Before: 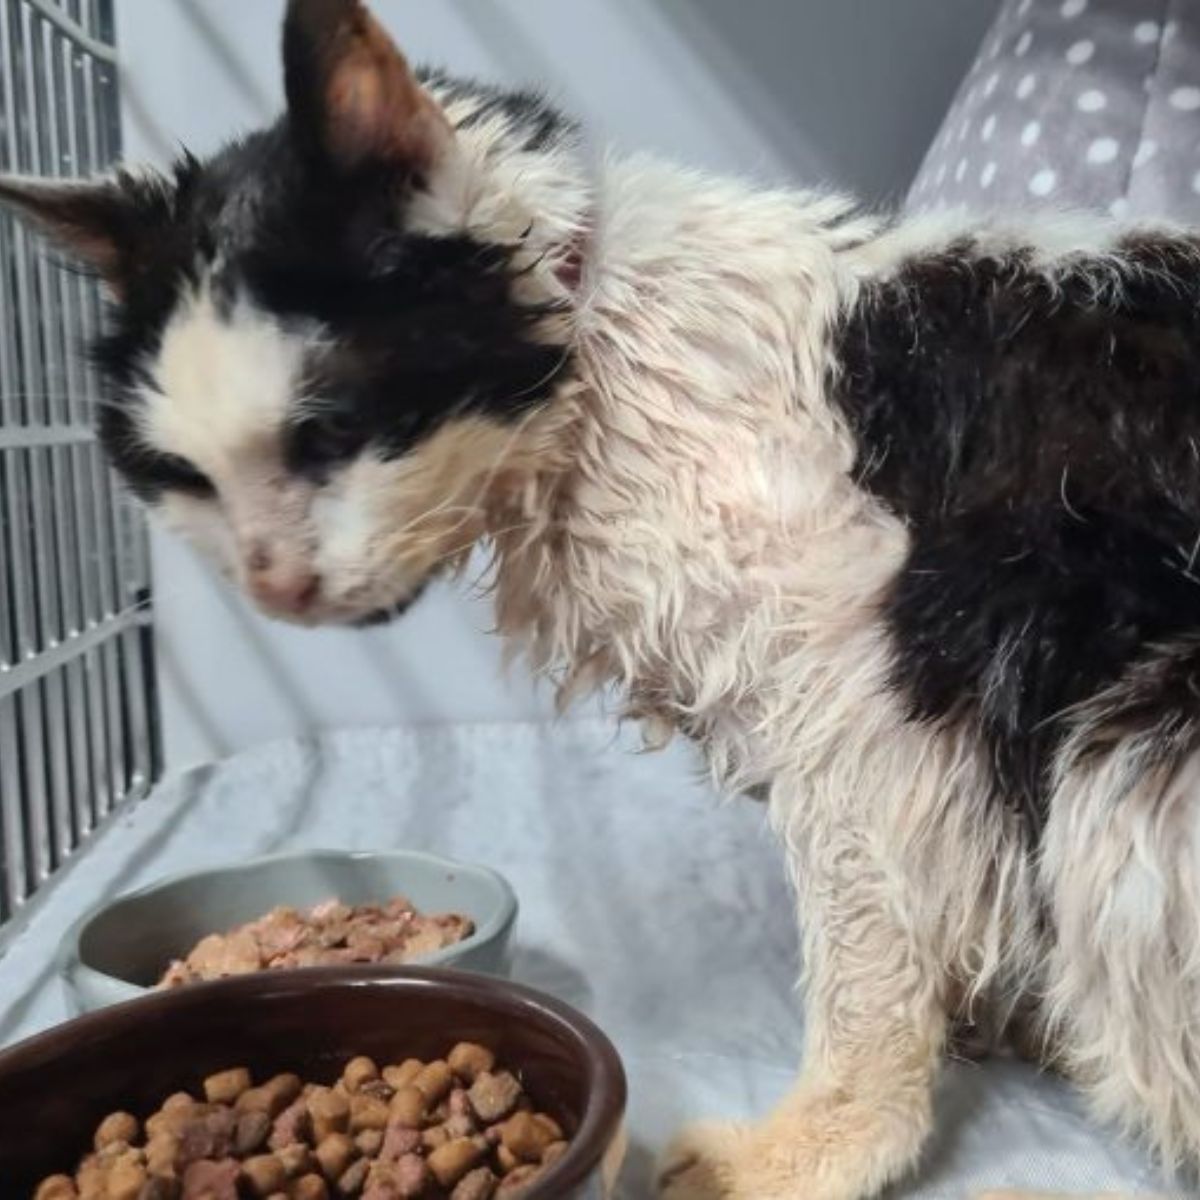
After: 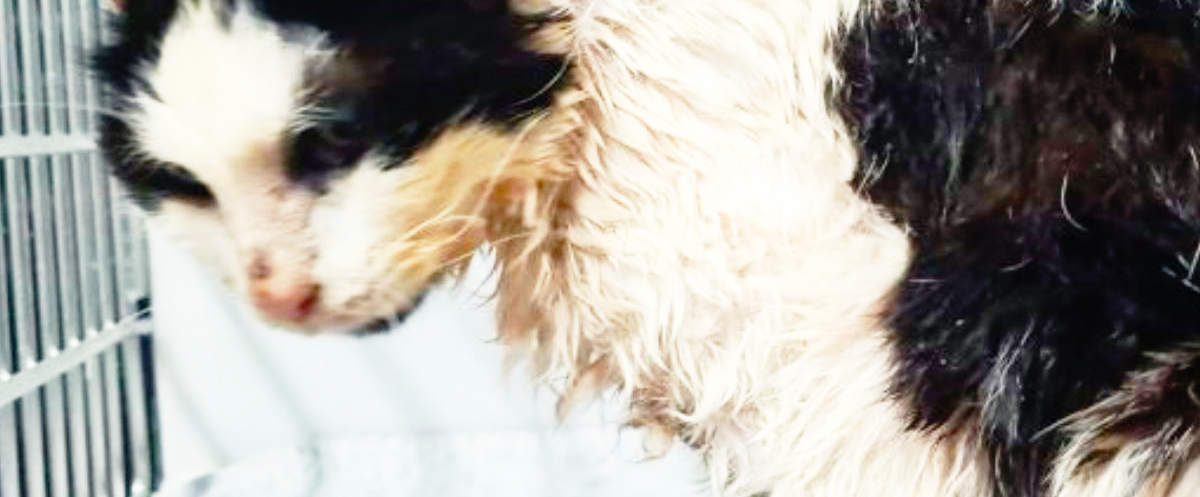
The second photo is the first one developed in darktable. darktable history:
crop and rotate: top 24.314%, bottom 34.221%
base curve: curves: ch0 [(0, 0) (0.012, 0.01) (0.073, 0.168) (0.31, 0.711) (0.645, 0.957) (1, 1)], preserve colors none
color balance rgb: shadows lift › chroma 0.906%, shadows lift › hue 111.91°, highlights gain › luminance 6.062%, highlights gain › chroma 2.512%, highlights gain › hue 90.82°, perceptual saturation grading › global saturation 20%, perceptual saturation grading › highlights -14.197%, perceptual saturation grading › shadows 49.444%, perceptual brilliance grading › global brilliance 2.702%, perceptual brilliance grading › highlights -2.98%, perceptual brilliance grading › shadows 3.255%
